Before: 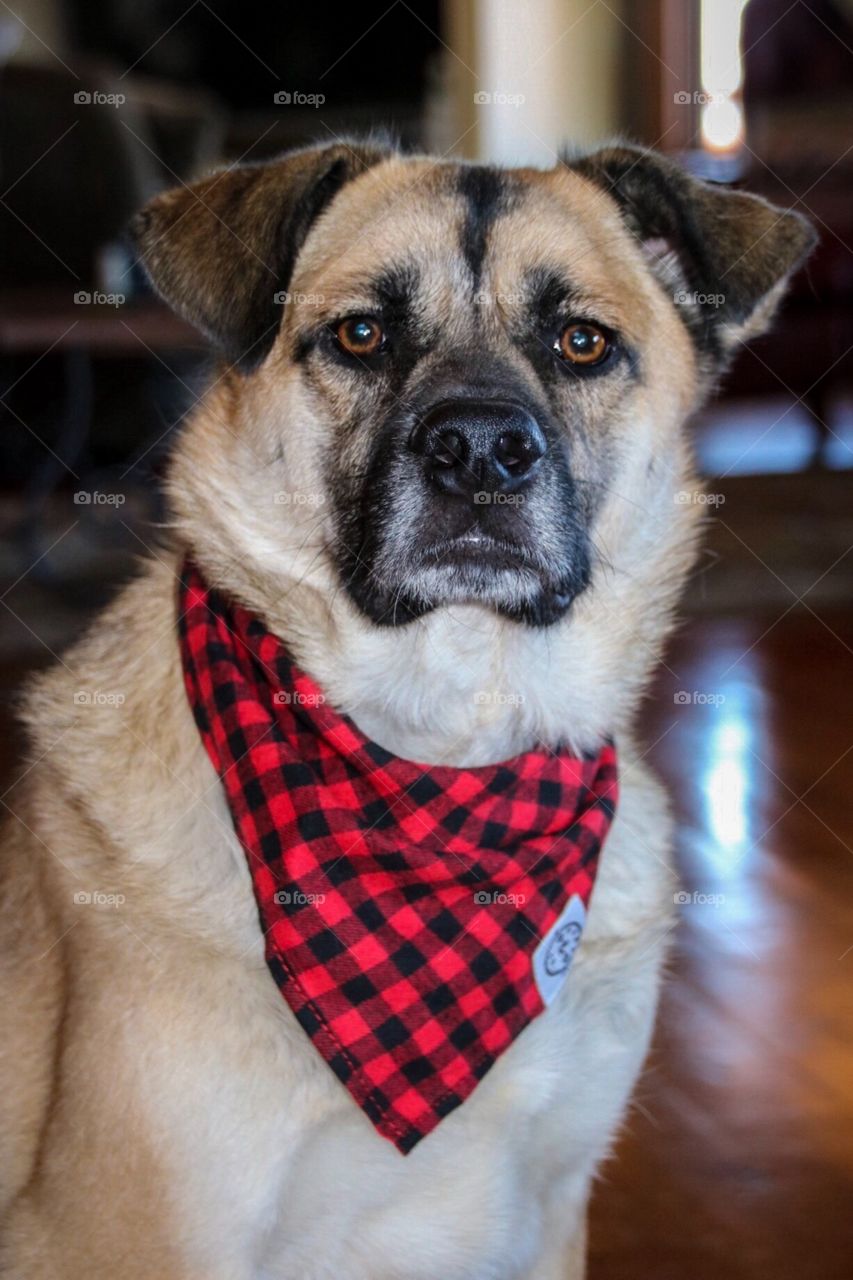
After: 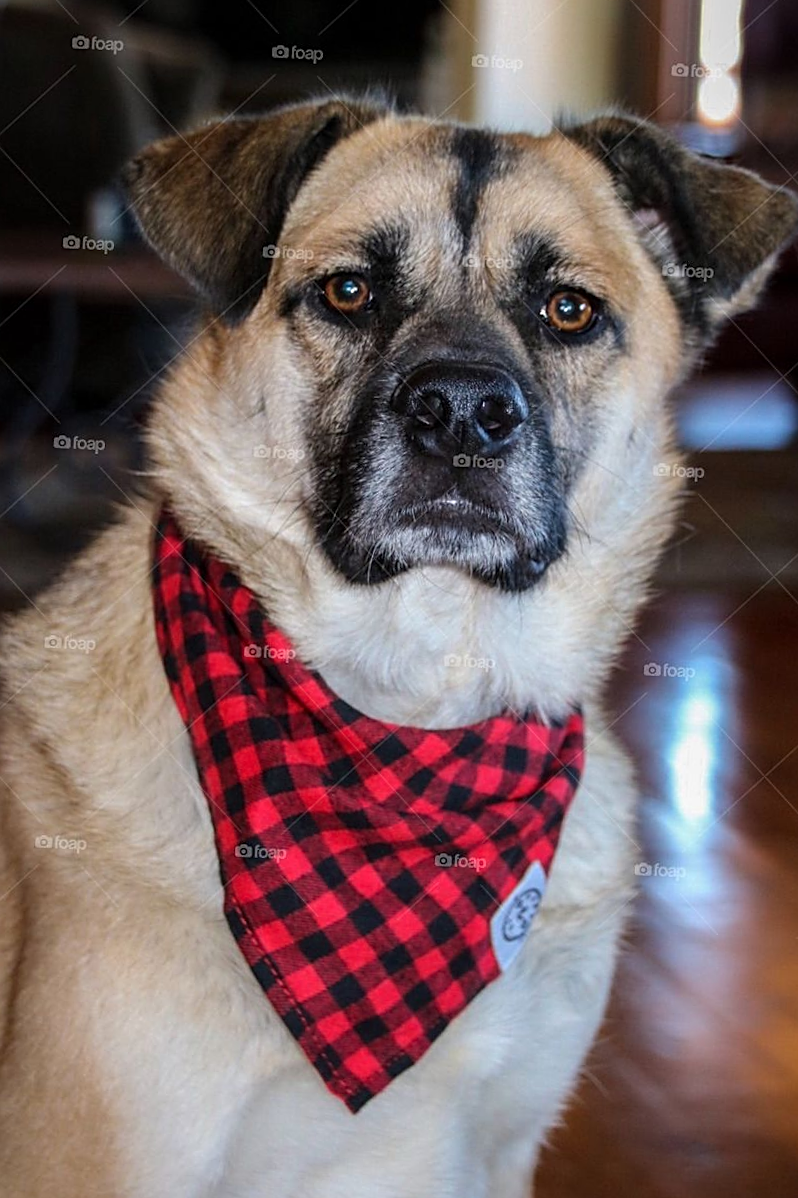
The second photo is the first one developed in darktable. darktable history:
crop and rotate: angle -2.64°
sharpen: on, module defaults
